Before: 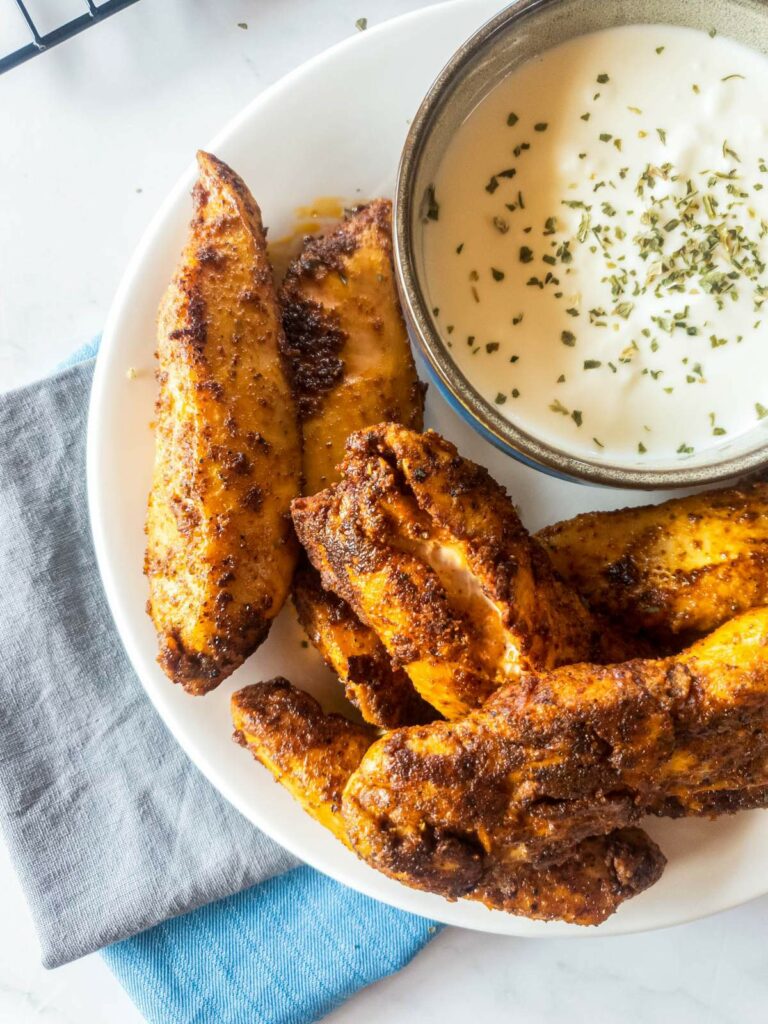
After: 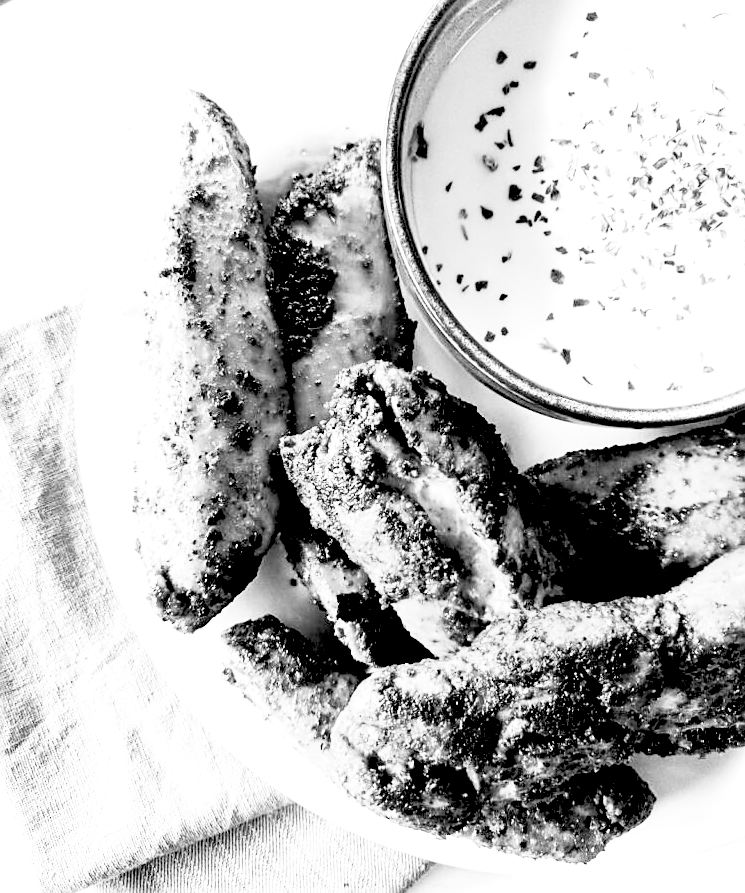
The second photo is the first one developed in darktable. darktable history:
sharpen: on, module defaults
crop: left 1.507%, top 6.147%, right 1.379%, bottom 6.637%
rgb levels: levels [[0.029, 0.461, 0.922], [0, 0.5, 1], [0, 0.5, 1]]
rgb curve: curves: ch0 [(0, 0) (0.21, 0.15) (0.24, 0.21) (0.5, 0.75) (0.75, 0.96) (0.89, 0.99) (1, 1)]; ch1 [(0, 0.02) (0.21, 0.13) (0.25, 0.2) (0.5, 0.67) (0.75, 0.9) (0.89, 0.97) (1, 1)]; ch2 [(0, 0.02) (0.21, 0.13) (0.25, 0.2) (0.5, 0.67) (0.75, 0.9) (0.89, 0.97) (1, 1)], compensate middle gray true
monochrome: on, module defaults
